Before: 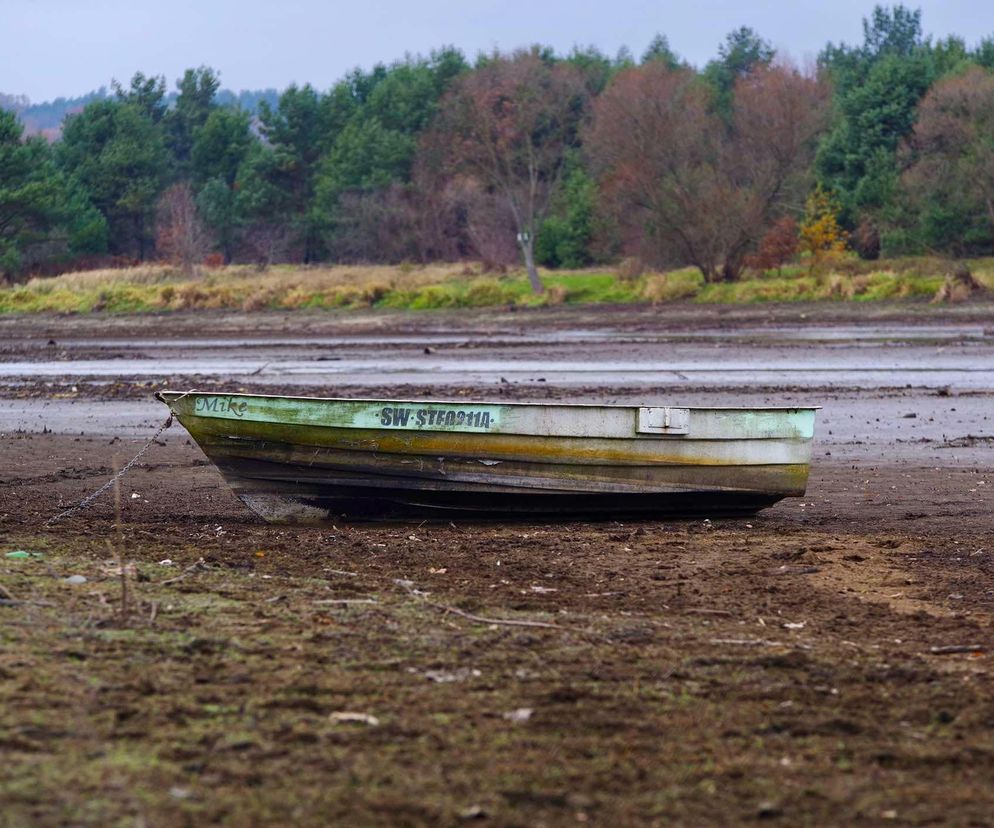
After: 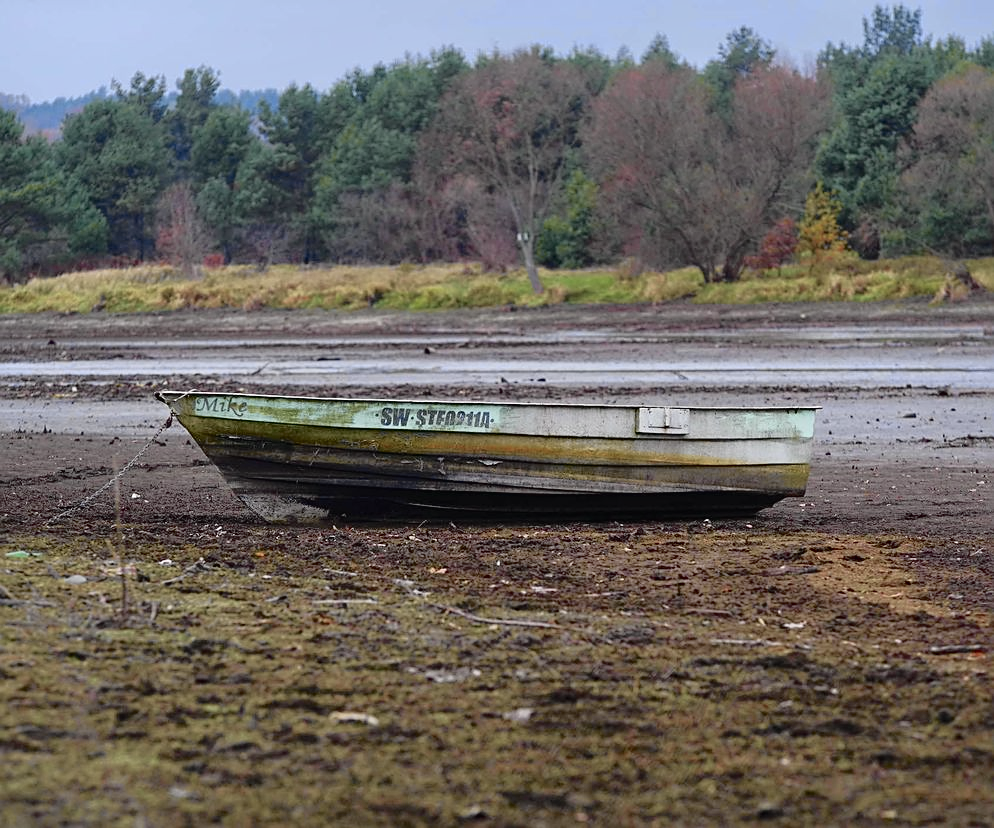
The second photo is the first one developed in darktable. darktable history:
shadows and highlights: on, module defaults
sharpen: on, module defaults
tone curve: curves: ch0 [(0, 0.009) (0.105, 0.08) (0.195, 0.18) (0.283, 0.316) (0.384, 0.434) (0.485, 0.531) (0.638, 0.69) (0.81, 0.872) (1, 0.977)]; ch1 [(0, 0) (0.161, 0.092) (0.35, 0.33) (0.379, 0.401) (0.456, 0.469) (0.502, 0.5) (0.525, 0.514) (0.586, 0.604) (0.642, 0.645) (0.858, 0.817) (1, 0.942)]; ch2 [(0, 0) (0.371, 0.362) (0.437, 0.437) (0.48, 0.49) (0.53, 0.515) (0.56, 0.571) (0.622, 0.606) (0.881, 0.795) (1, 0.929)], color space Lab, independent channels, preserve colors none
exposure: exposure -0.184 EV, compensate highlight preservation false
